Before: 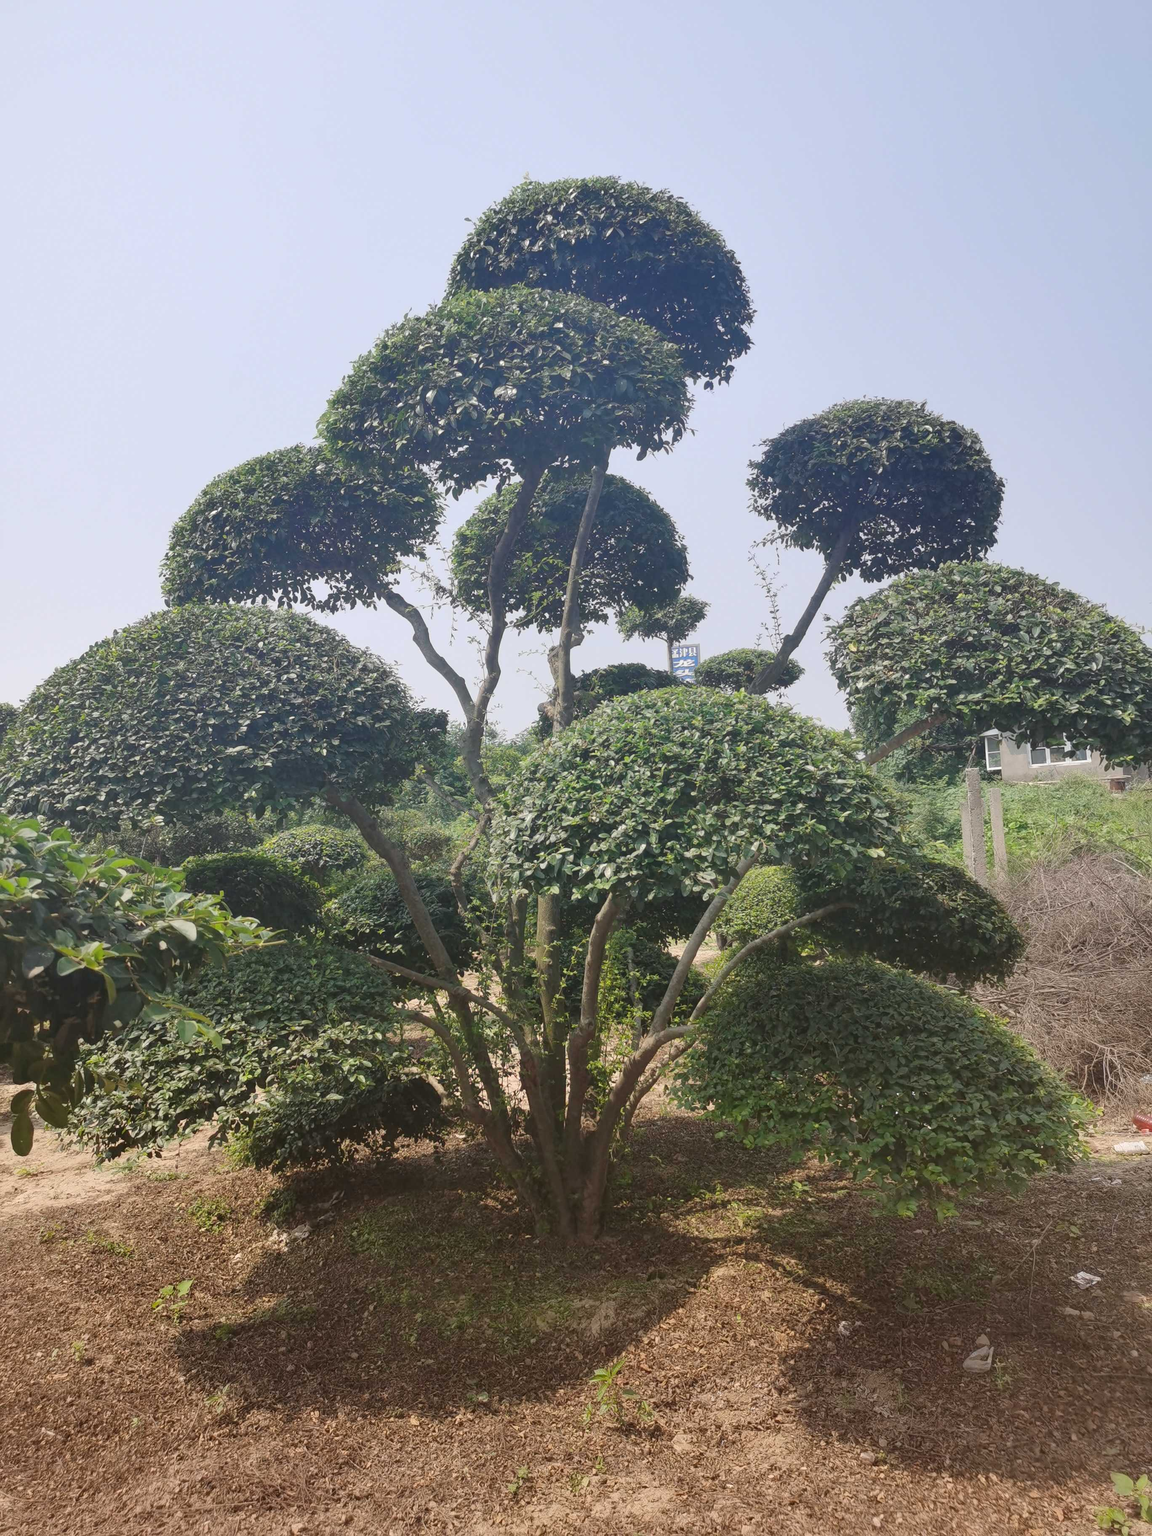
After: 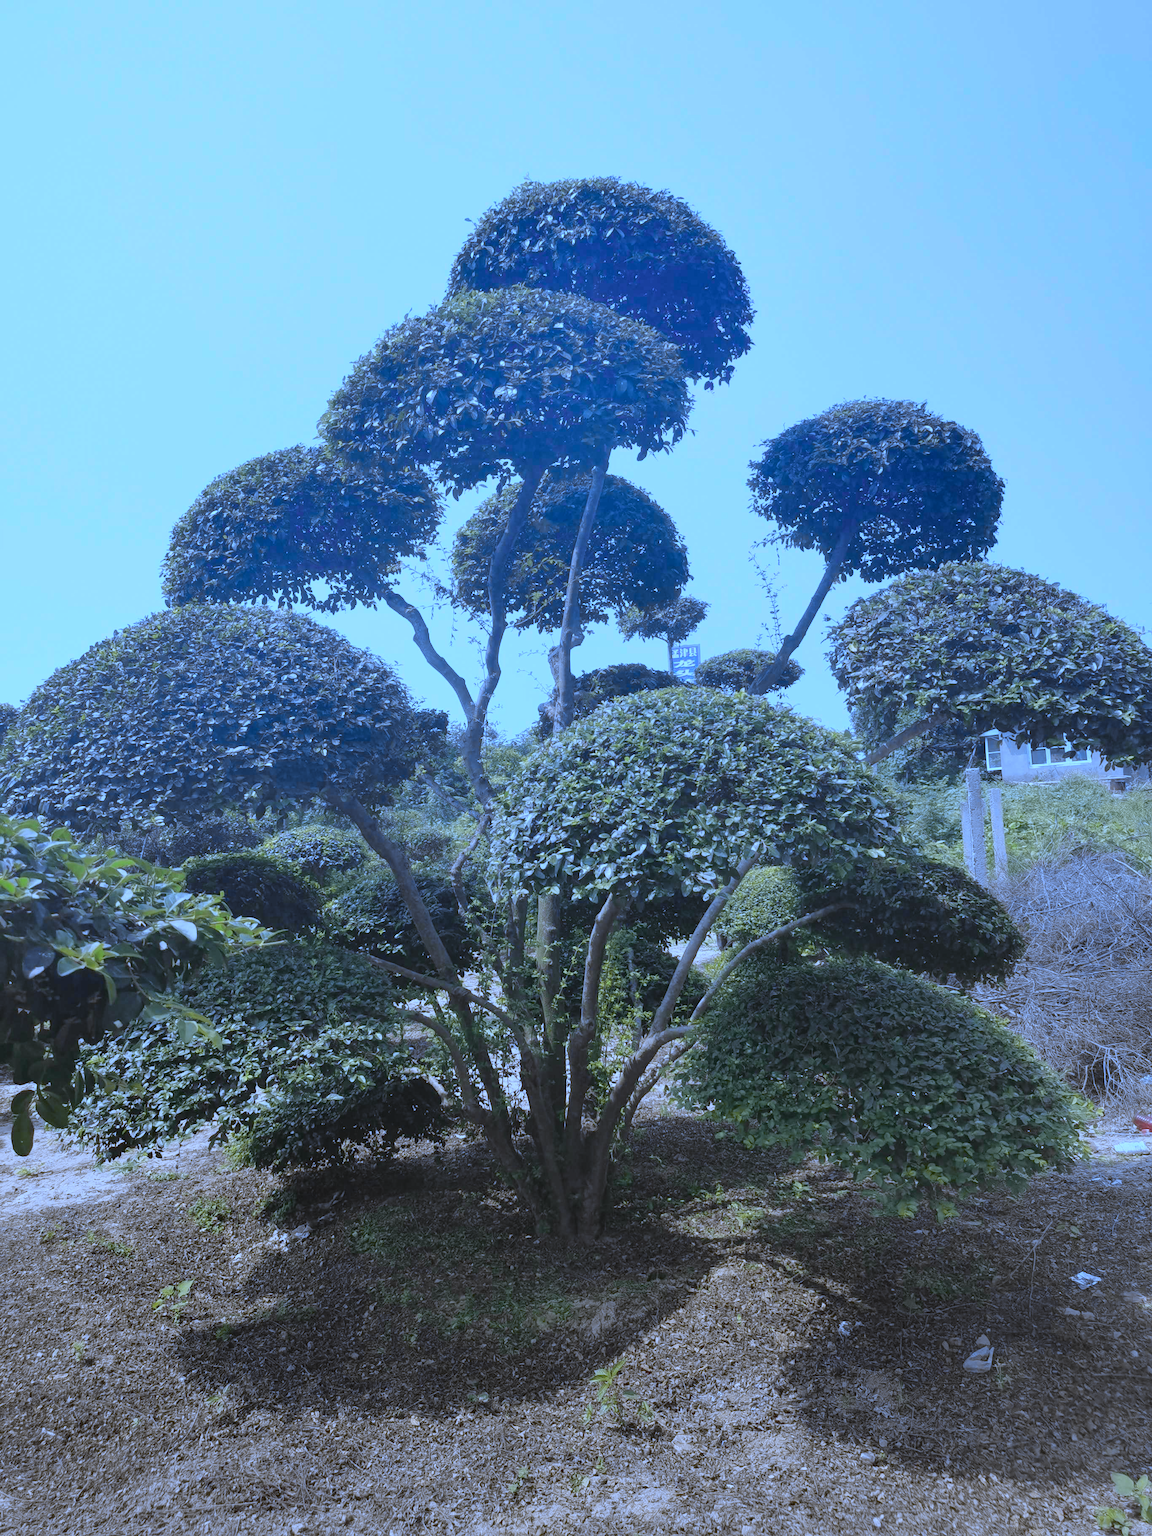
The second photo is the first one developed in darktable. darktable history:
white balance: red 0.766, blue 1.537
tone curve: curves: ch0 [(0, 0) (0.058, 0.037) (0.214, 0.183) (0.304, 0.288) (0.561, 0.554) (0.687, 0.677) (0.768, 0.768) (0.858, 0.861) (0.987, 0.945)]; ch1 [(0, 0) (0.172, 0.123) (0.312, 0.296) (0.432, 0.448) (0.471, 0.469) (0.502, 0.5) (0.521, 0.505) (0.565, 0.569) (0.663, 0.663) (0.703, 0.721) (0.857, 0.917) (1, 1)]; ch2 [(0, 0) (0.411, 0.424) (0.485, 0.497) (0.502, 0.5) (0.517, 0.511) (0.556, 0.562) (0.626, 0.594) (0.709, 0.661) (1, 1)], color space Lab, independent channels, preserve colors none
